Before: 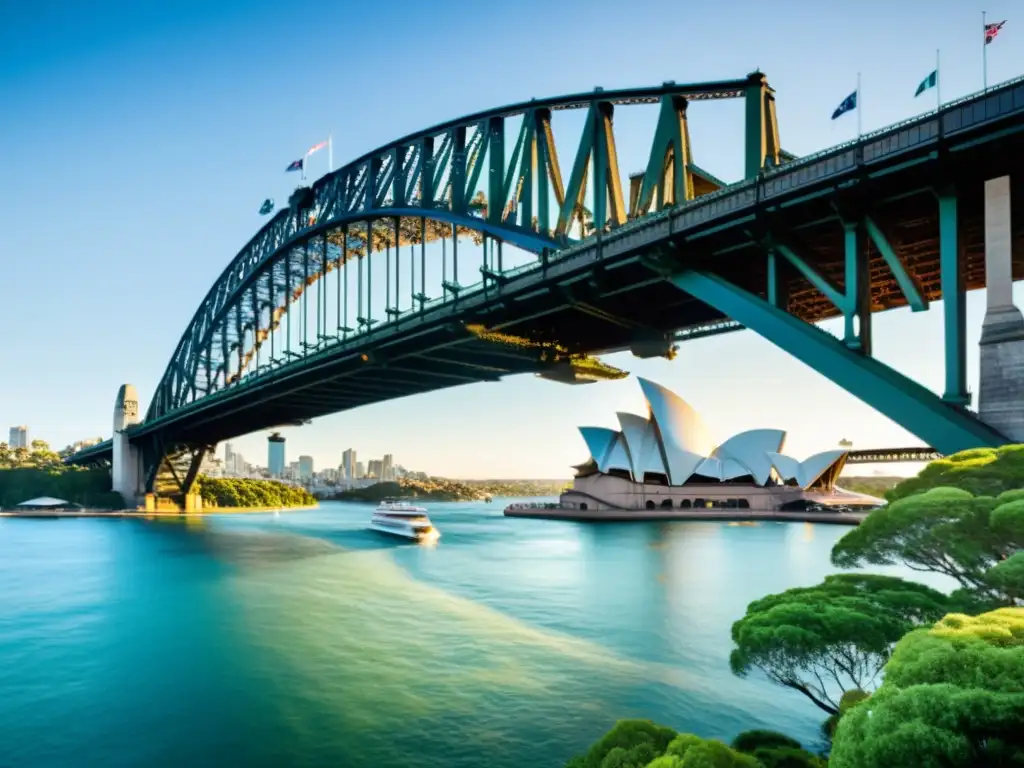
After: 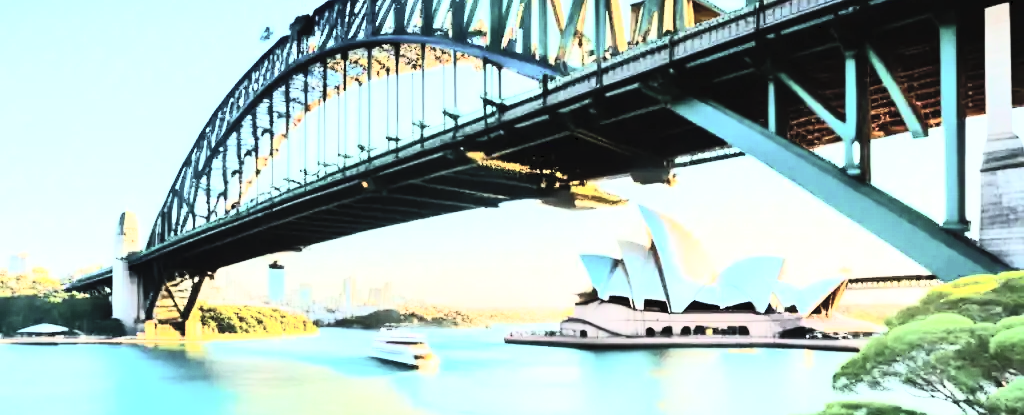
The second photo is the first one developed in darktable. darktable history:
contrast brightness saturation: contrast 0.417, brightness 0.551, saturation -0.201
crop and rotate: top 22.555%, bottom 23.379%
tone equalizer: -7 EV 0.206 EV, -6 EV 0.159 EV, -5 EV 0.112 EV, -4 EV 0.033 EV, -2 EV -0.033 EV, -1 EV -0.032 EV, +0 EV -0.08 EV, edges refinement/feathering 500, mask exposure compensation -1.57 EV, preserve details no
base curve: curves: ch0 [(0, 0) (0, 0) (0.002, 0.001) (0.008, 0.003) (0.019, 0.011) (0.037, 0.037) (0.064, 0.11) (0.102, 0.232) (0.152, 0.379) (0.216, 0.524) (0.296, 0.665) (0.394, 0.789) (0.512, 0.881) (0.651, 0.945) (0.813, 0.986) (1, 1)]
